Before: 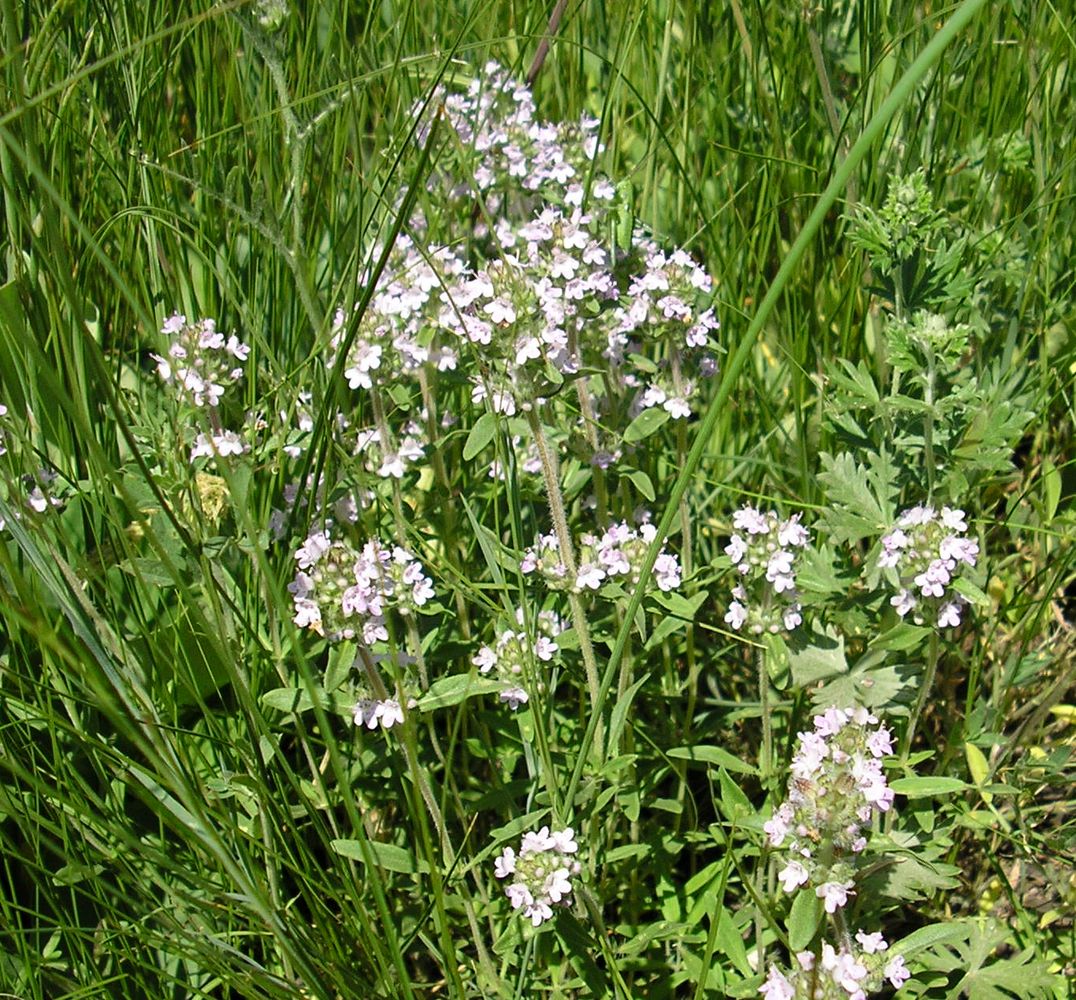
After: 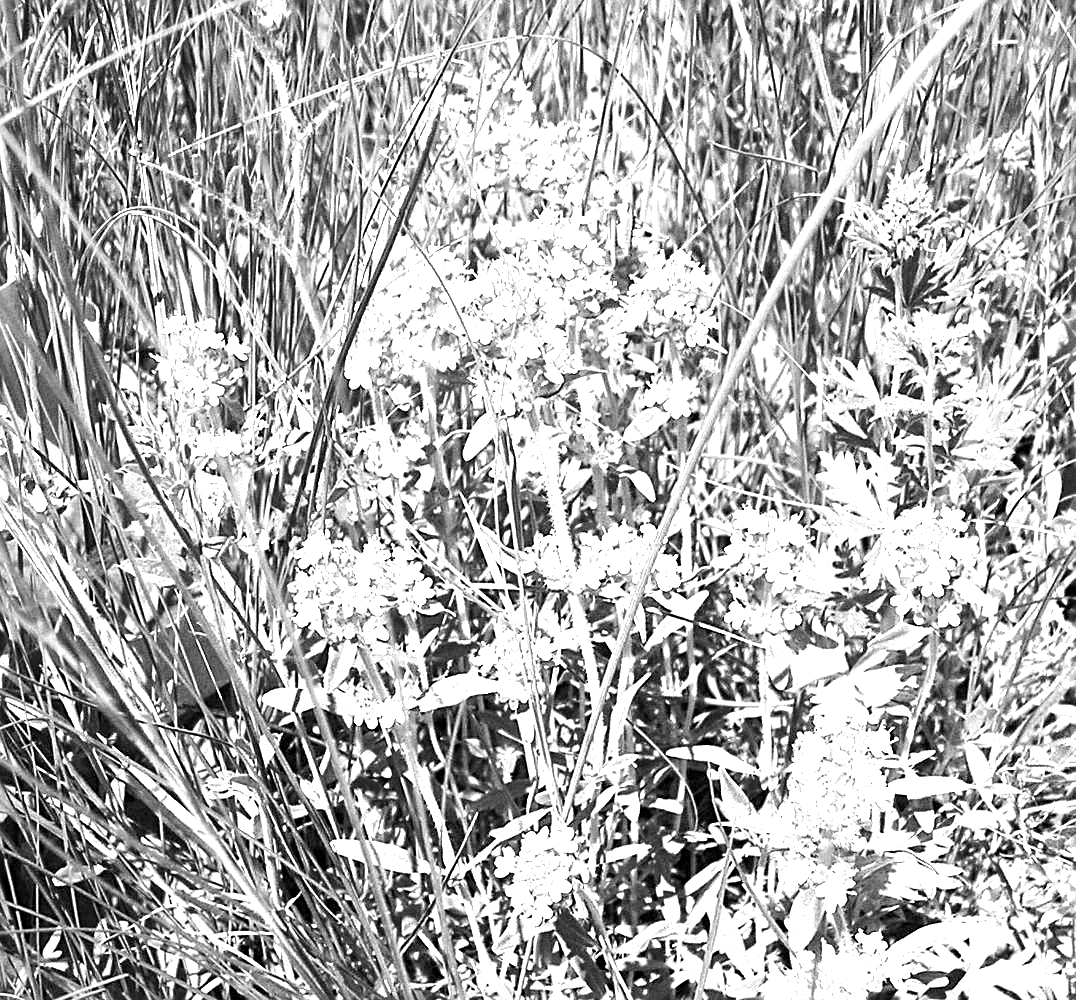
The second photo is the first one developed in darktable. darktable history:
grain: coarseness 0.09 ISO, strength 16.61%
sharpen: on, module defaults
monochrome: a -3.63, b -0.465
white balance: red 4.26, blue 1.802
